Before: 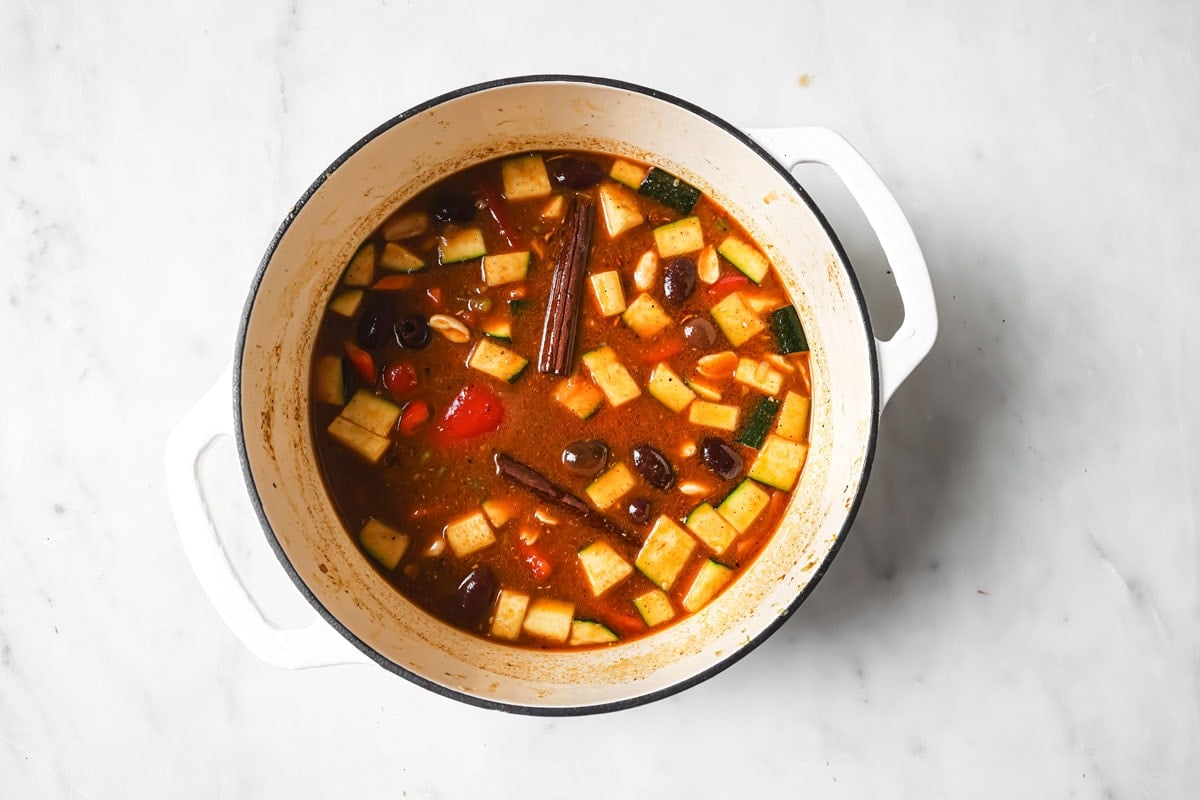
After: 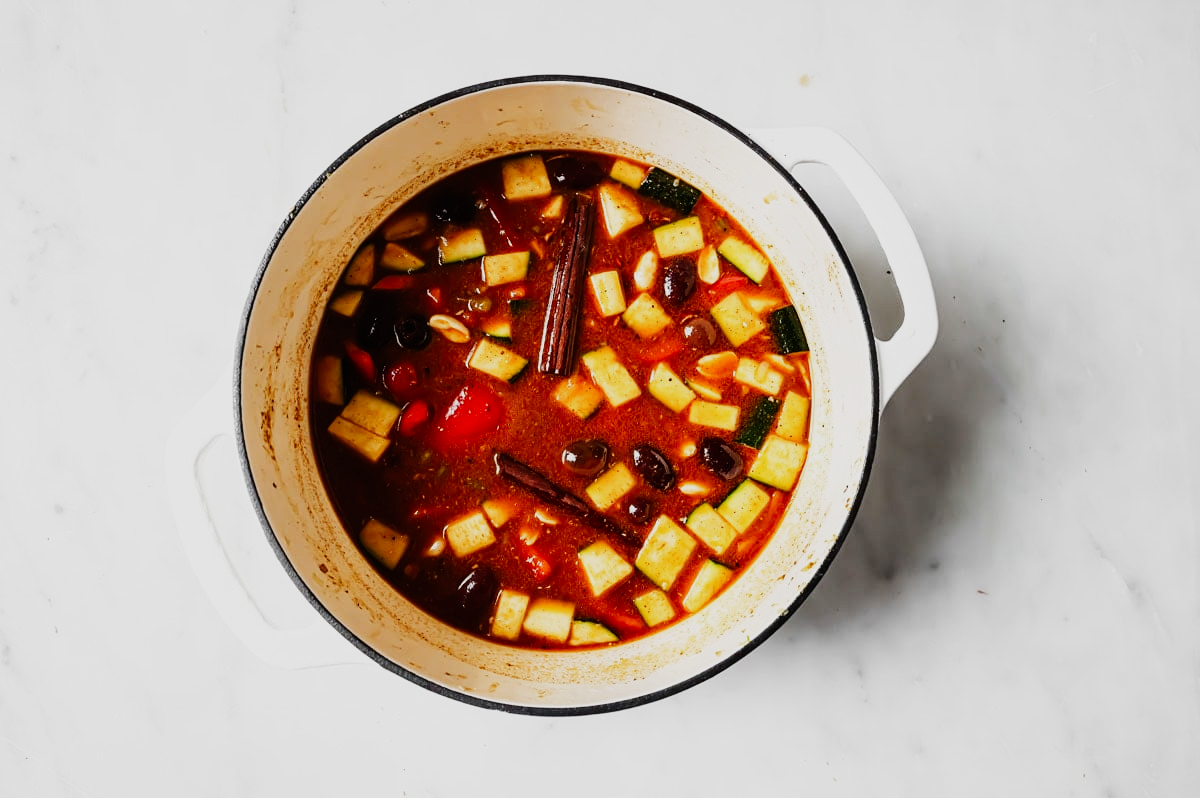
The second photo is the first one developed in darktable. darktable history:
crop: top 0.05%, bottom 0.098%
sigmoid: contrast 1.8, skew -0.2, preserve hue 0%, red attenuation 0.1, red rotation 0.035, green attenuation 0.1, green rotation -0.017, blue attenuation 0.15, blue rotation -0.052, base primaries Rec2020
